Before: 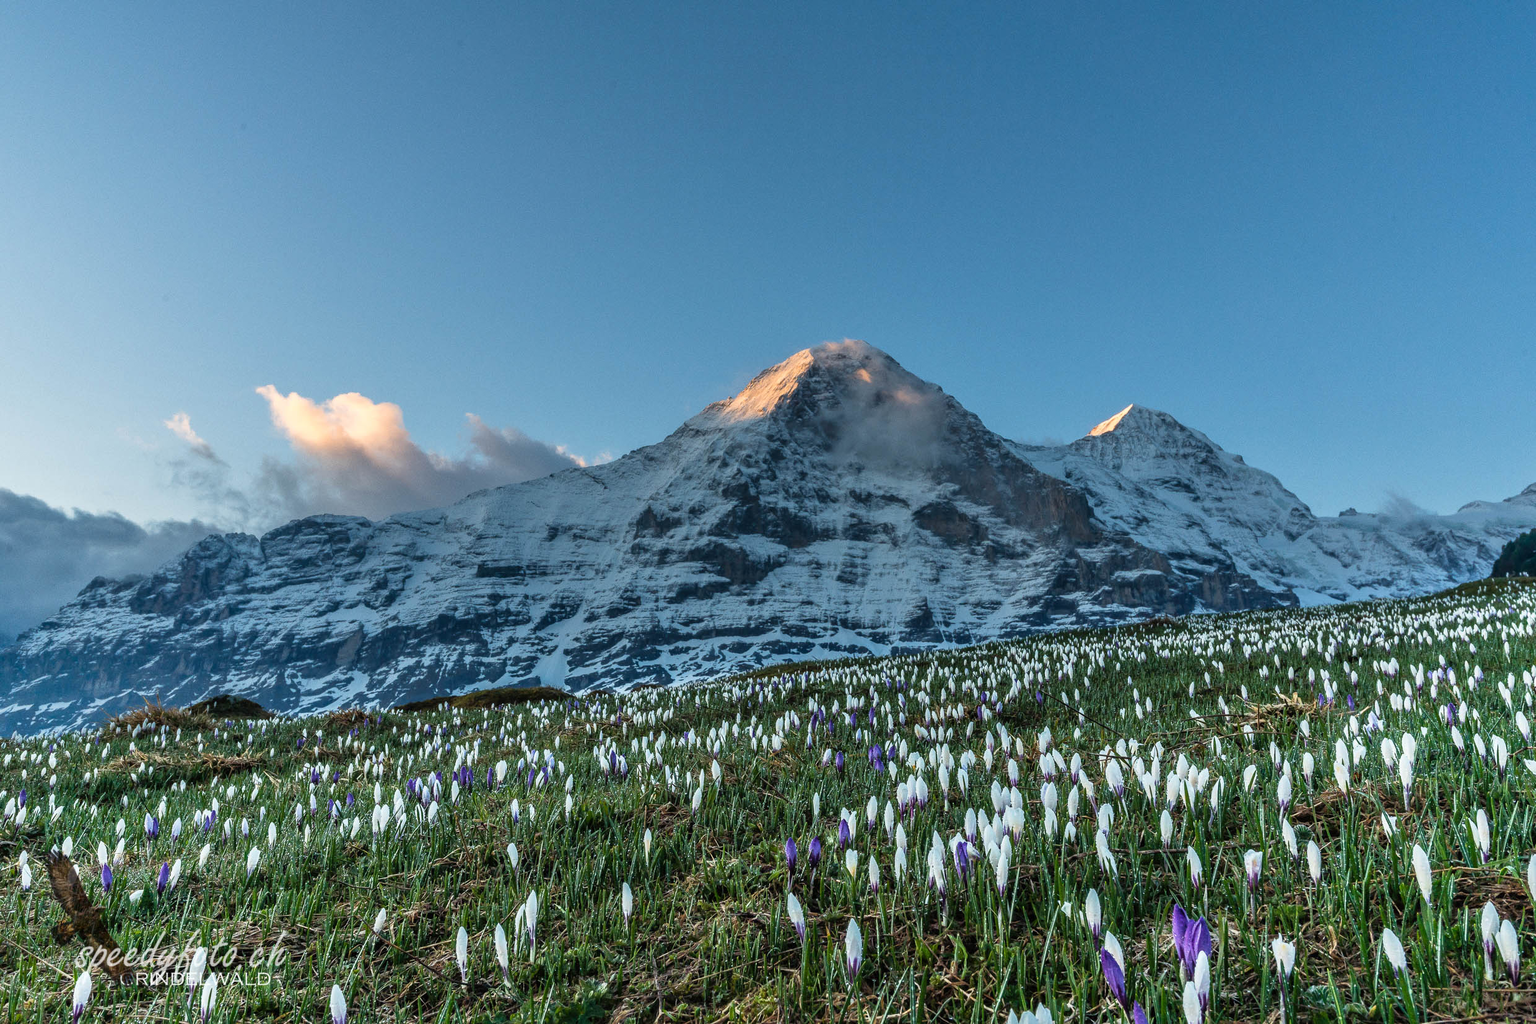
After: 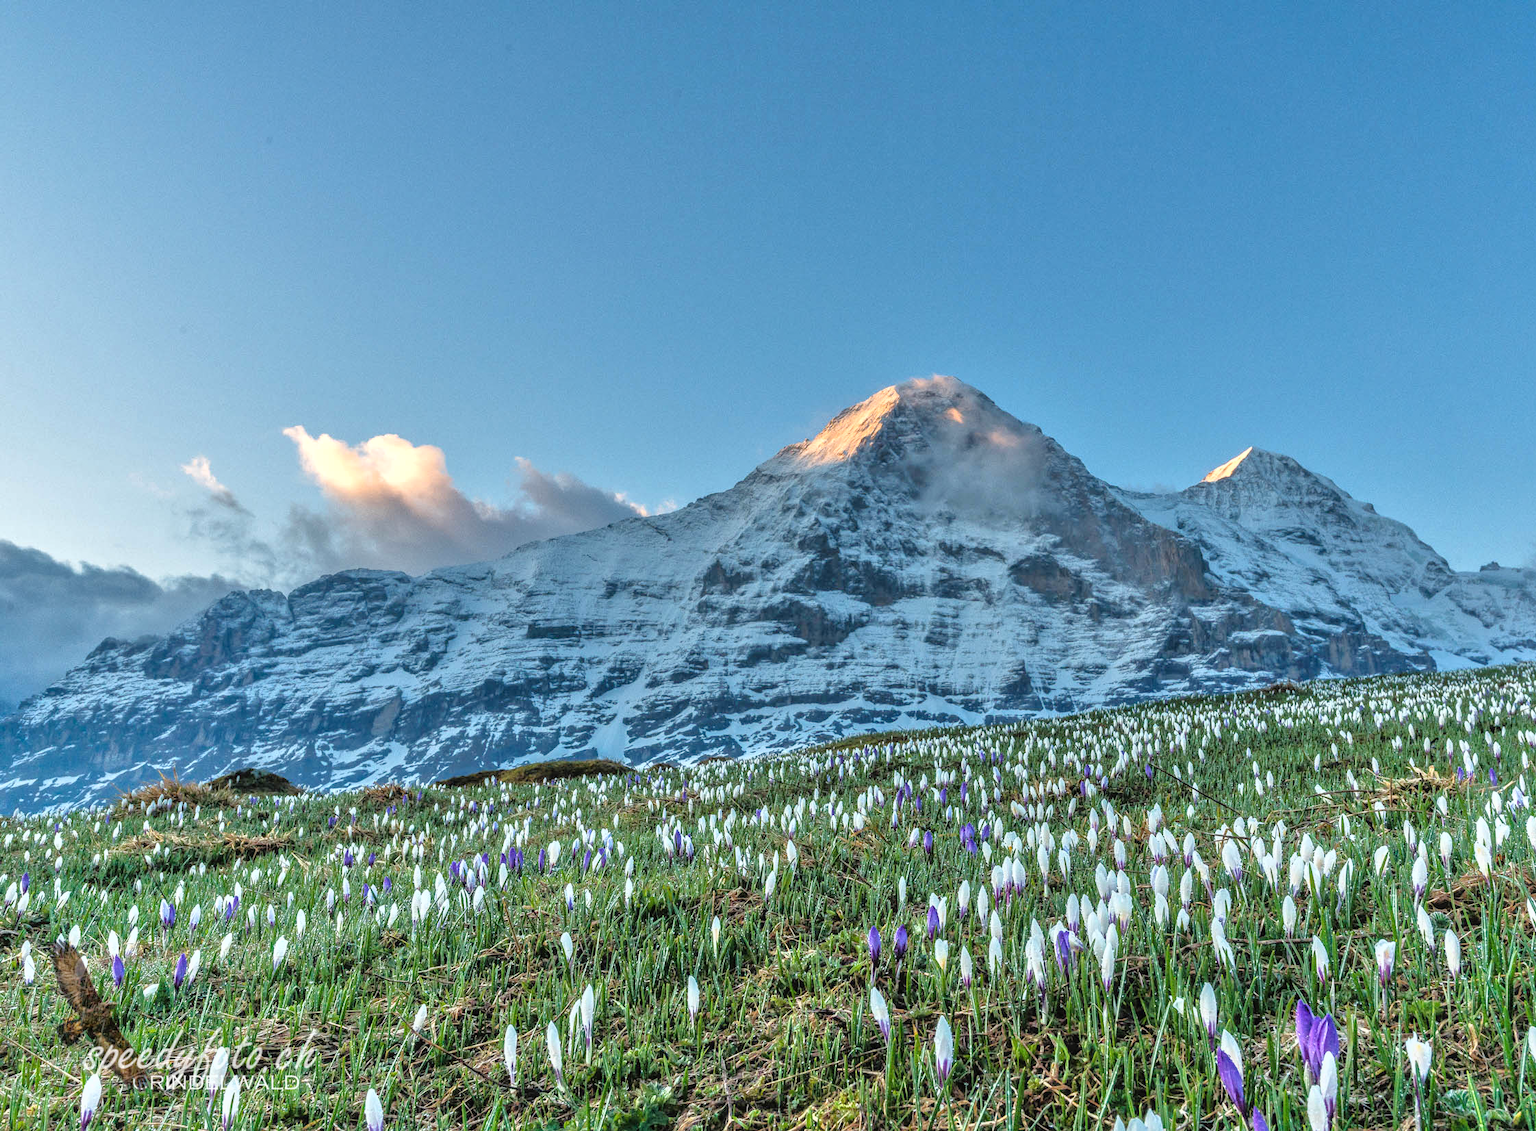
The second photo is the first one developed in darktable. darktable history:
tone equalizer: -7 EV 0.15 EV, -6 EV 0.6 EV, -5 EV 1.15 EV, -4 EV 1.33 EV, -3 EV 1.15 EV, -2 EV 0.6 EV, -1 EV 0.15 EV, mask exposure compensation -0.5 EV
crop: right 9.509%, bottom 0.031%
shadows and highlights: shadows 29.61, highlights -30.47, low approximation 0.01, soften with gaussian
exposure: black level correction 0, exposure 0.2 EV, compensate exposure bias true, compensate highlight preservation false
local contrast: detail 110%
